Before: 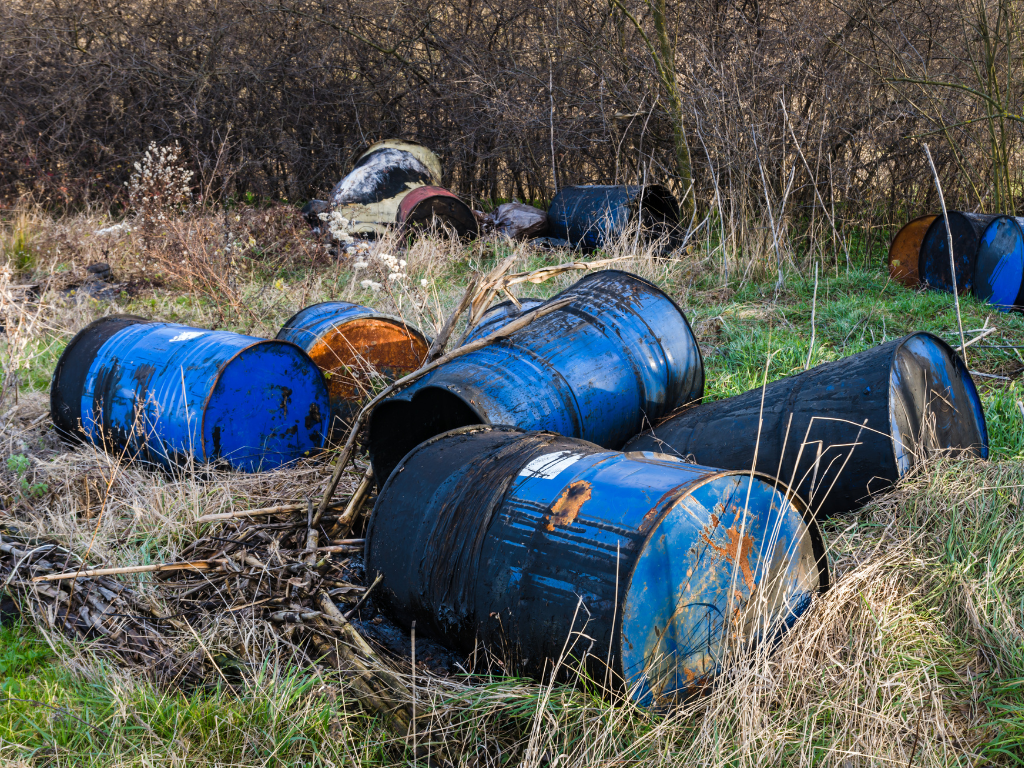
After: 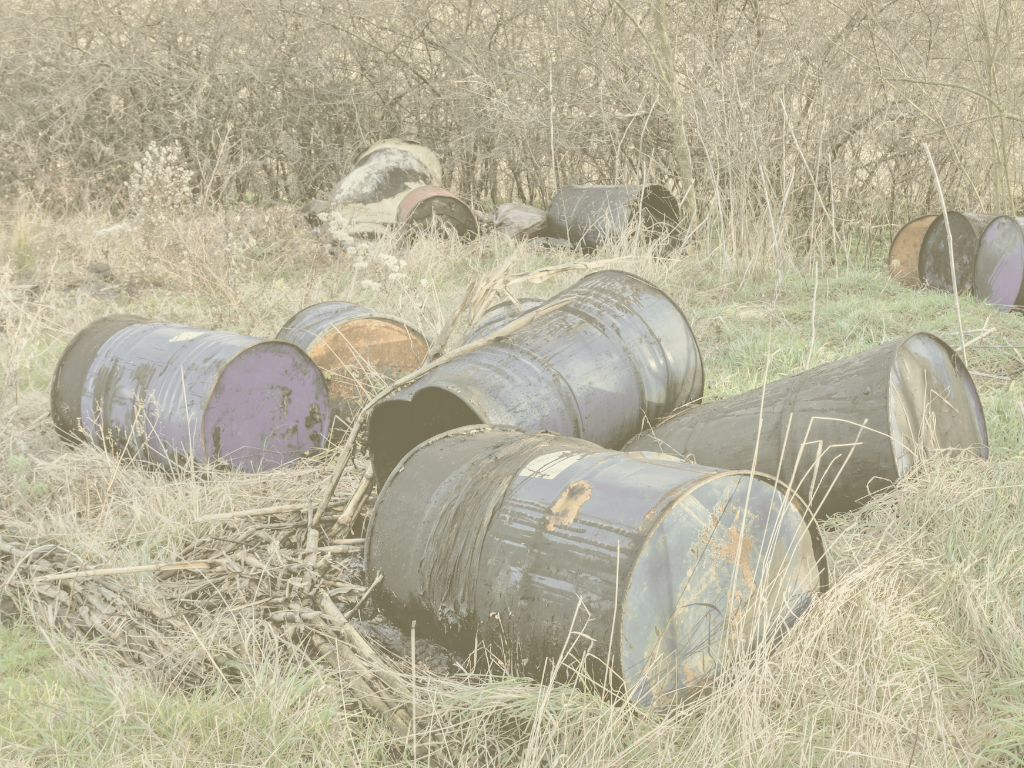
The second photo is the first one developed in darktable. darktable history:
local contrast: mode bilateral grid, contrast 21, coarseness 50, detail 119%, midtone range 0.2
contrast brightness saturation: contrast -0.328, brightness 0.739, saturation -0.779
tone equalizer: -7 EV 0.163 EV, -6 EV 0.63 EV, -5 EV 1.18 EV, -4 EV 1.31 EV, -3 EV 1.17 EV, -2 EV 0.6 EV, -1 EV 0.154 EV
color correction: highlights a* -1.51, highlights b* 10.41, shadows a* 0.304, shadows b* 19.03
